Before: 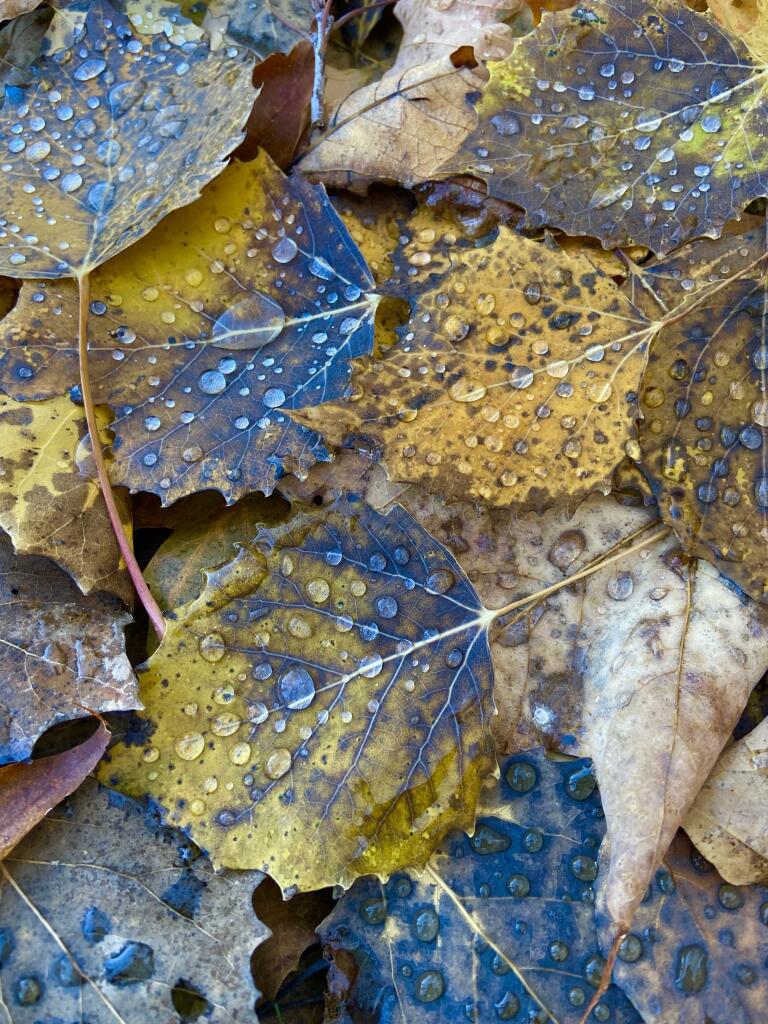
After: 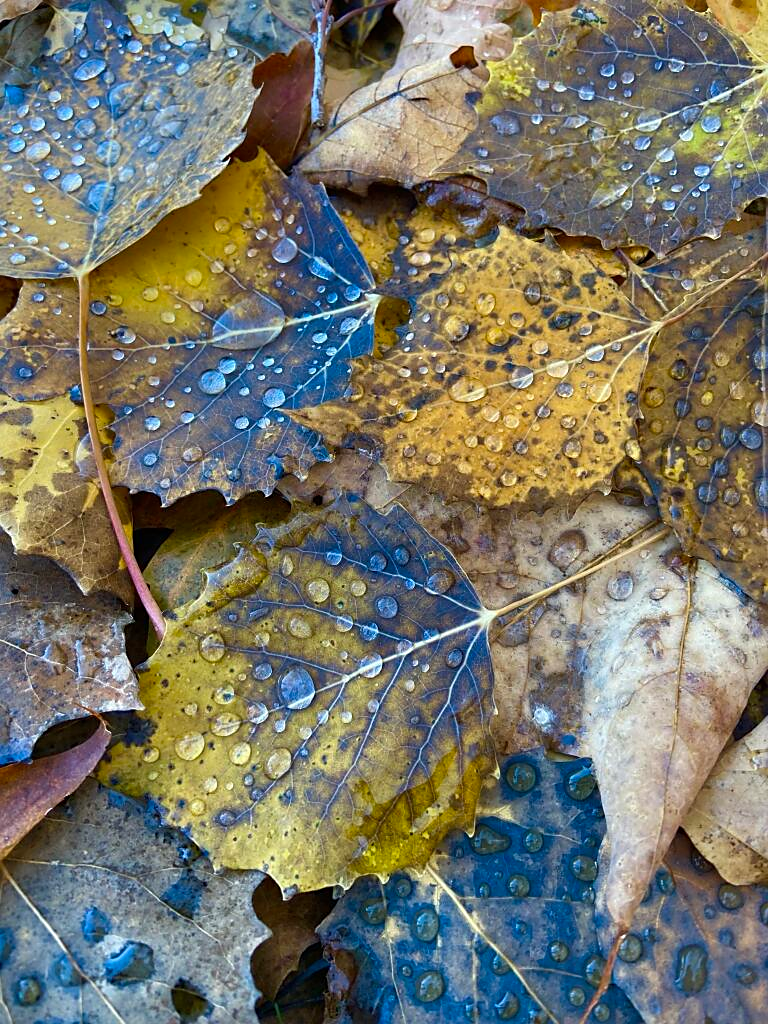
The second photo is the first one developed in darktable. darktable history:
tone equalizer: on, module defaults
sharpen: radius 1.864, amount 0.398, threshold 1.271
